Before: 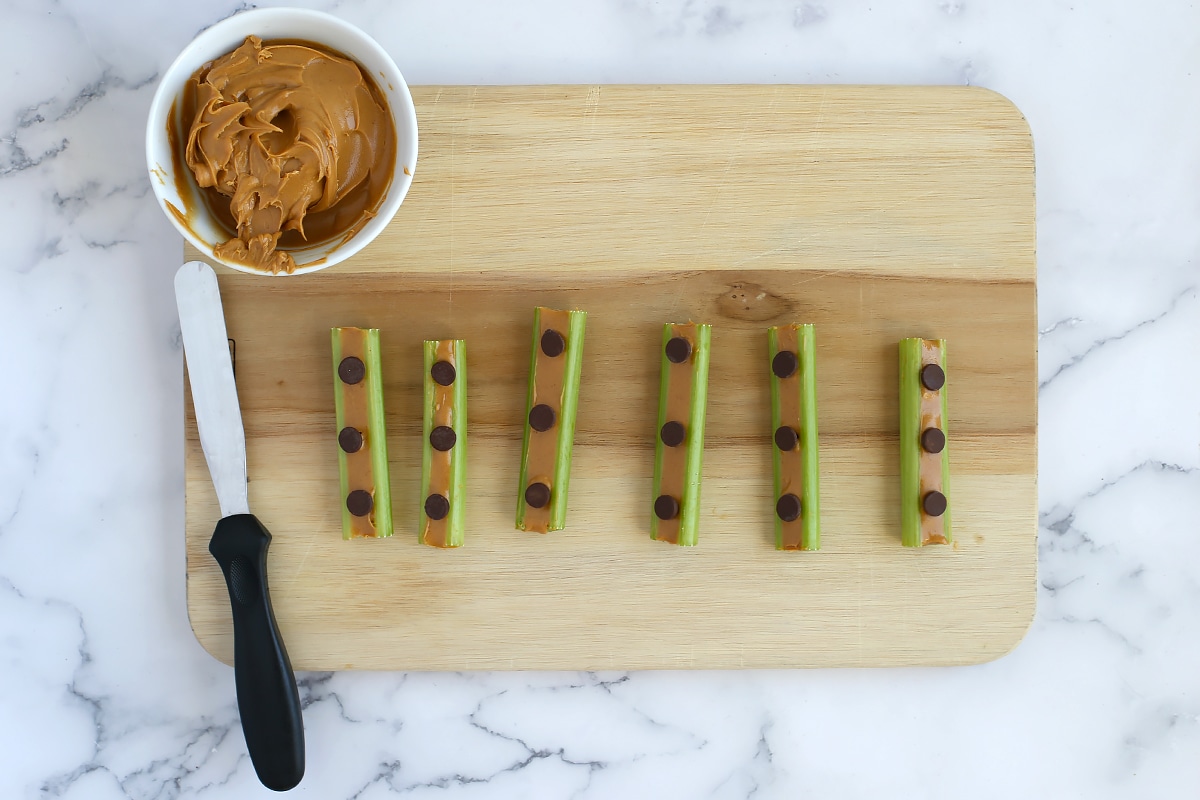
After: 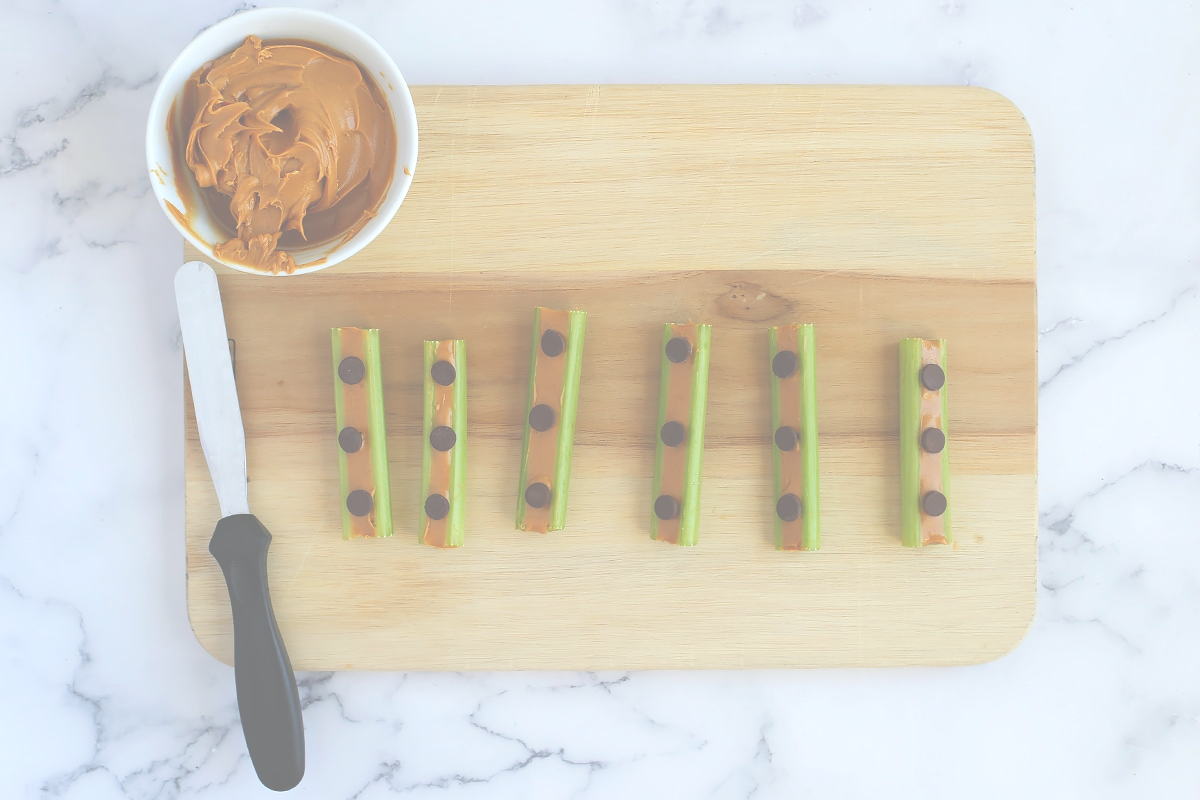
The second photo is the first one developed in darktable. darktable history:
exposure: black level correction -0.087, compensate highlight preservation false
contrast brightness saturation: brightness 0.28
